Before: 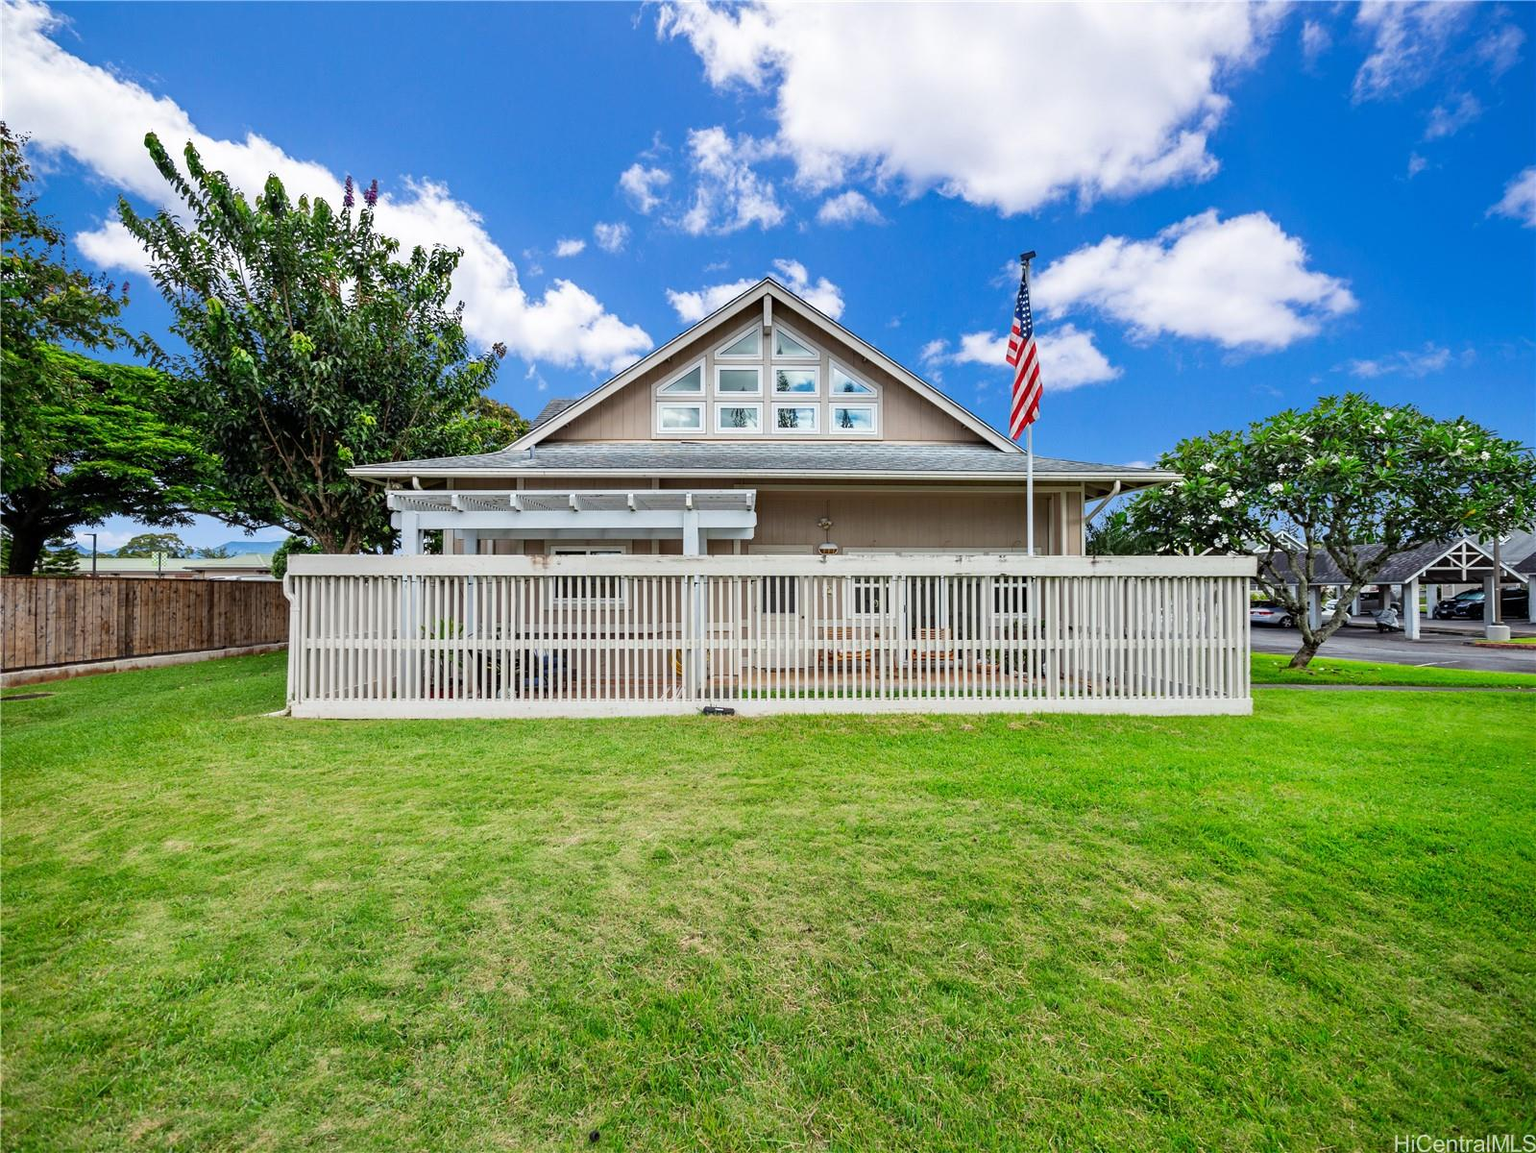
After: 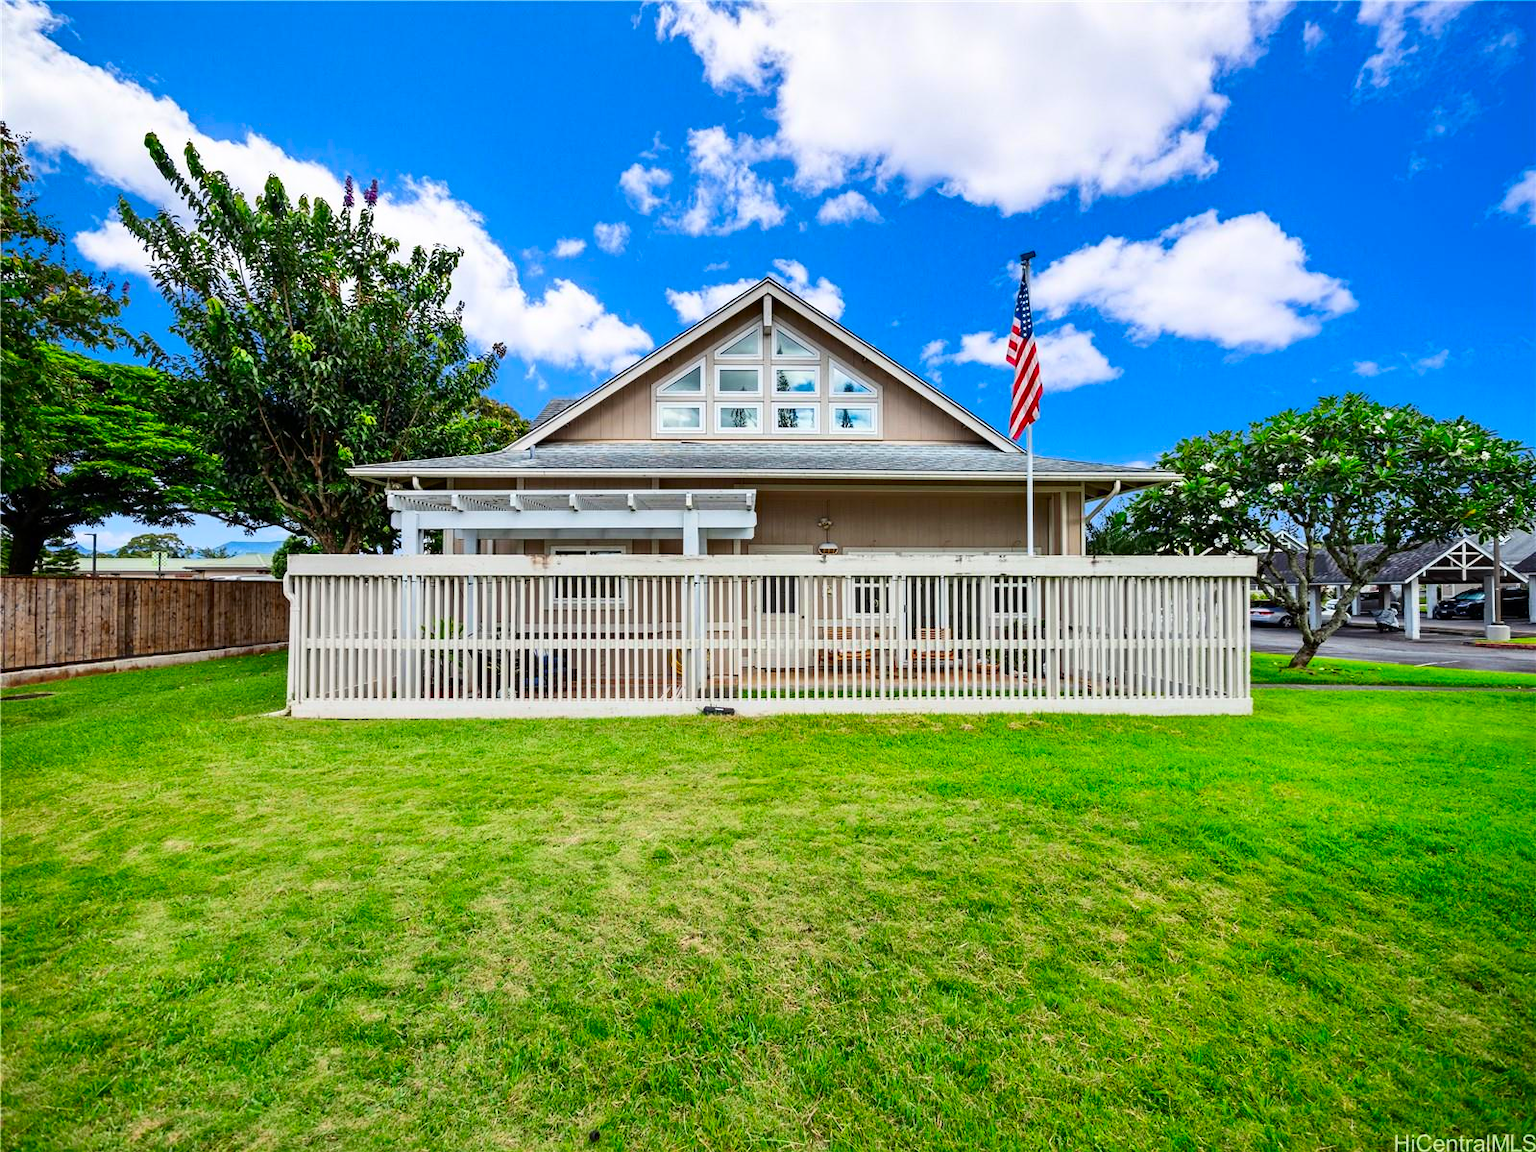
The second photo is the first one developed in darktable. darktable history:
contrast brightness saturation: contrast 0.16, saturation 0.32
shadows and highlights: shadows 37.27, highlights -28.18, soften with gaussian
